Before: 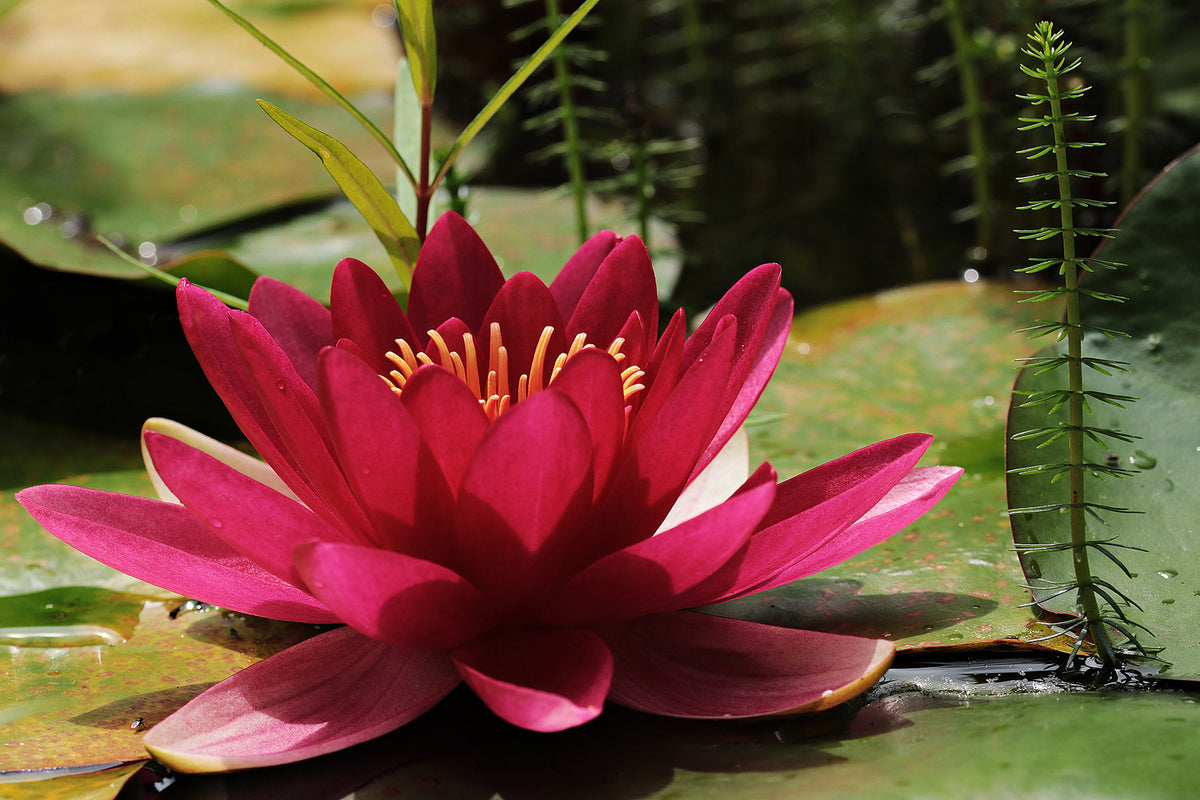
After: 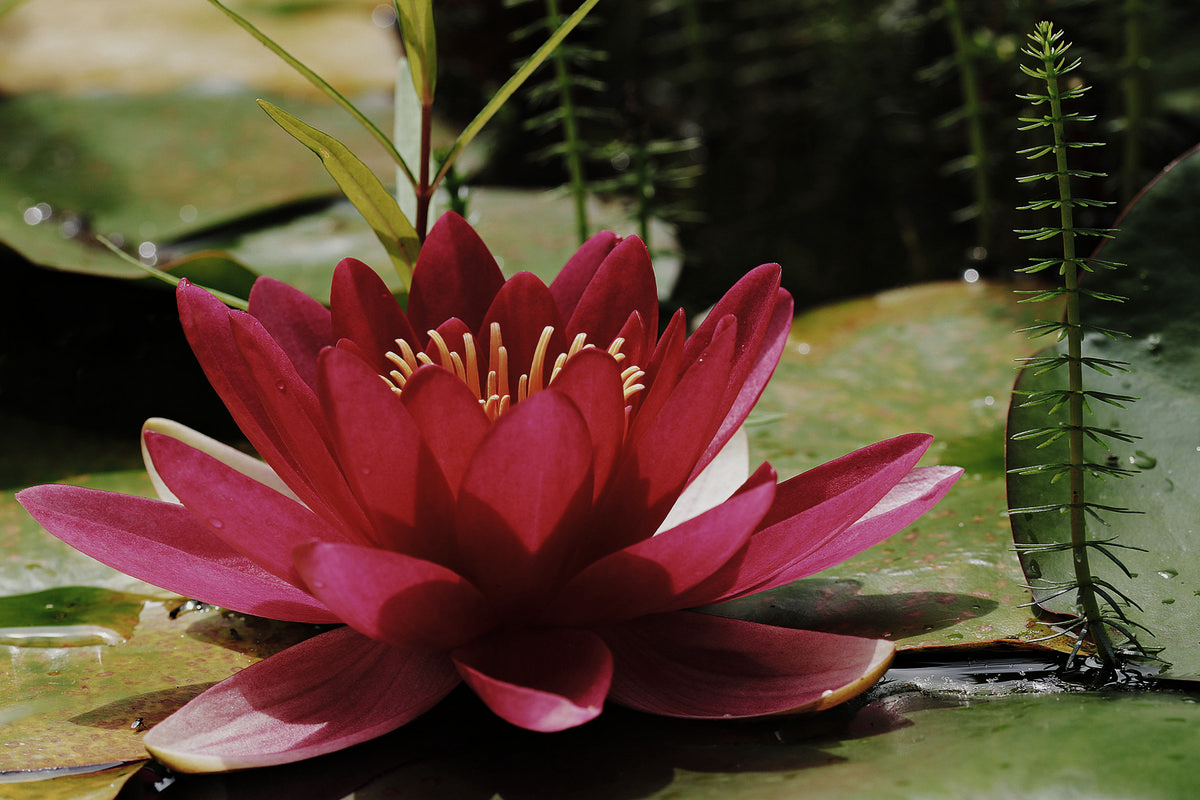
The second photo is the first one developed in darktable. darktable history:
base curve: curves: ch0 [(0, 0) (0.032, 0.025) (0.121, 0.166) (0.206, 0.329) (0.605, 0.79) (1, 1)], preserve colors none
tone curve: curves: ch0 [(0, 0) (0.91, 0.76) (0.997, 0.913)], color space Lab, independent channels, preserve colors none
color correction: highlights b* -0.06, saturation 0.61
